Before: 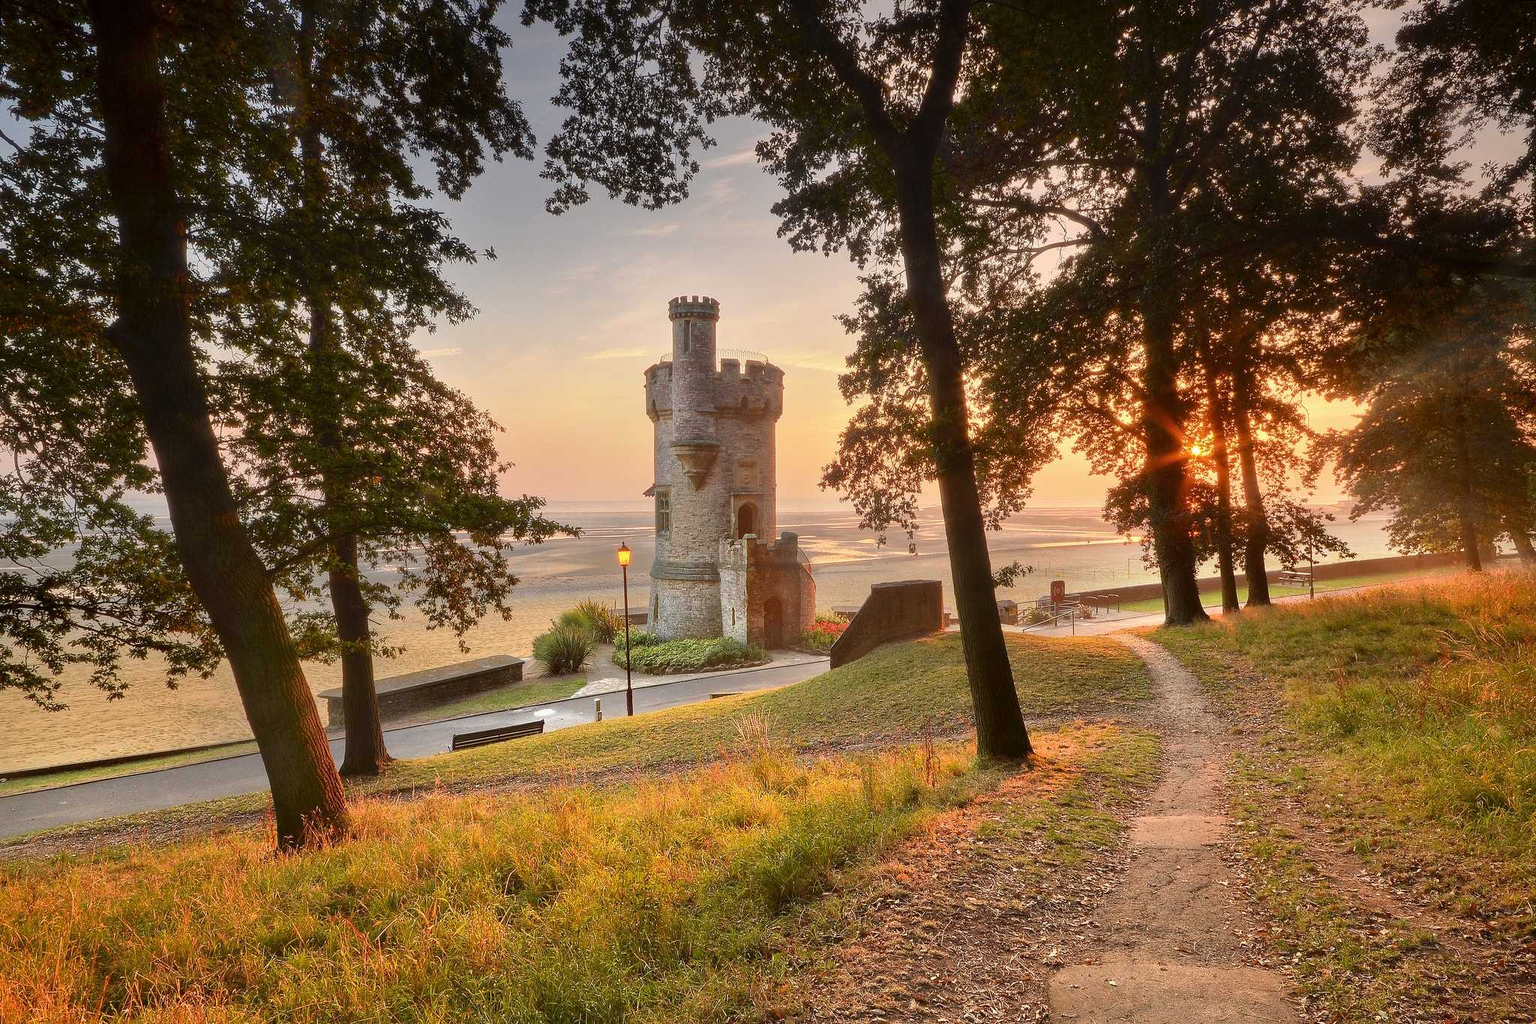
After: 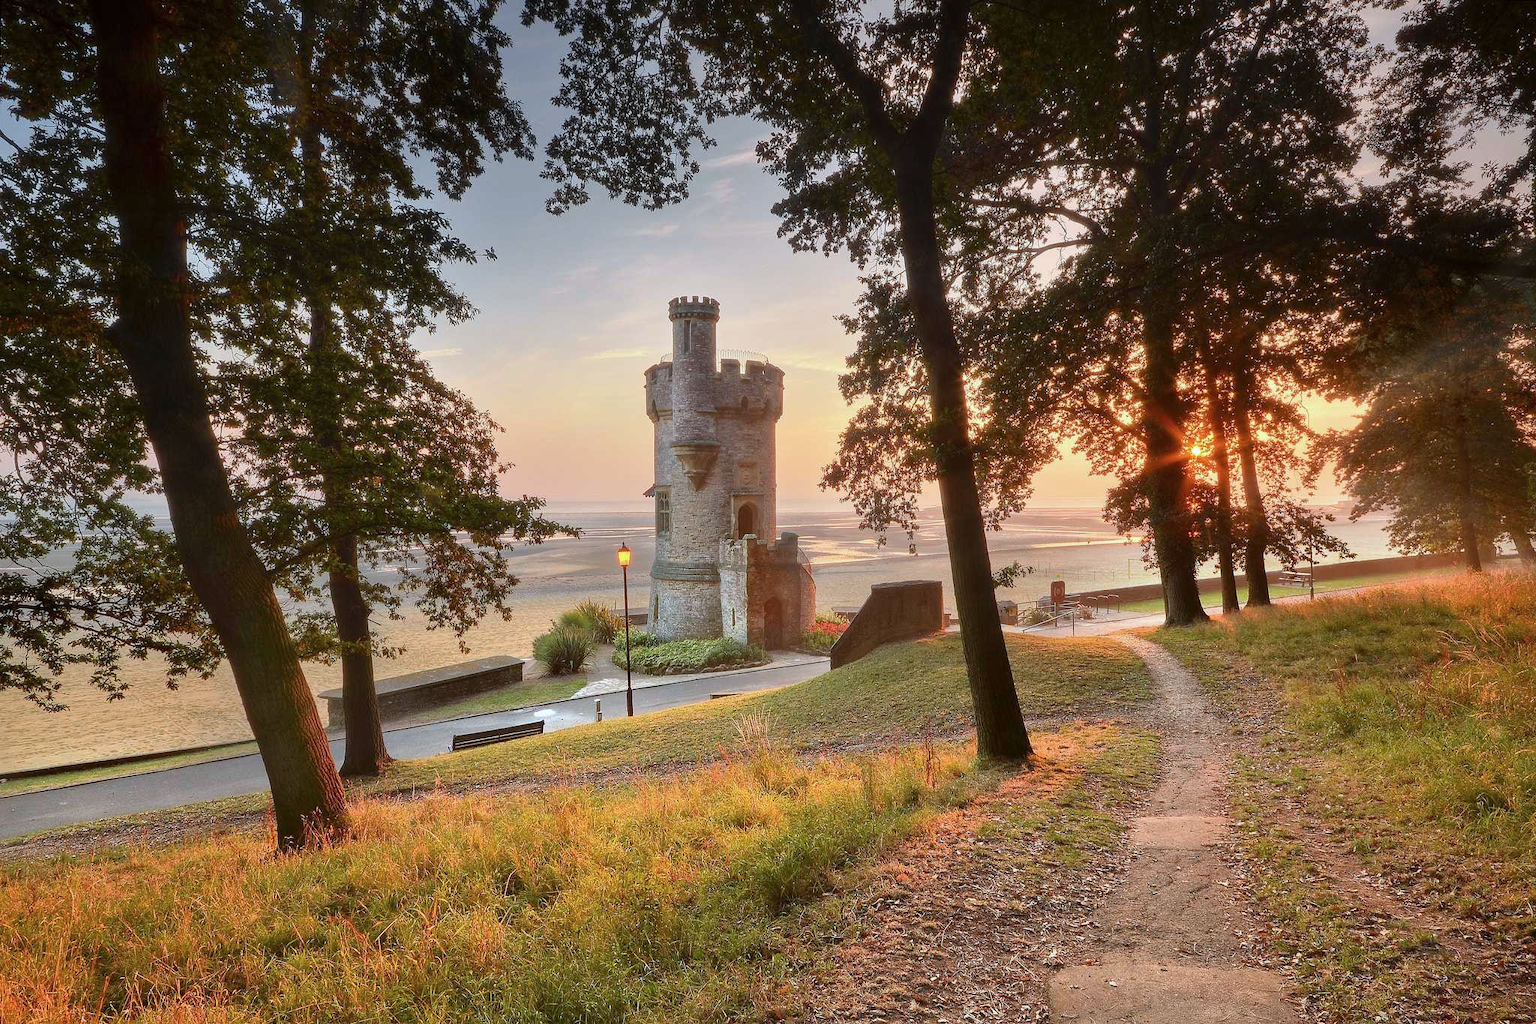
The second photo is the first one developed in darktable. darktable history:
color correction: highlights a* -4.18, highlights b* -10.81
tone equalizer: on, module defaults
